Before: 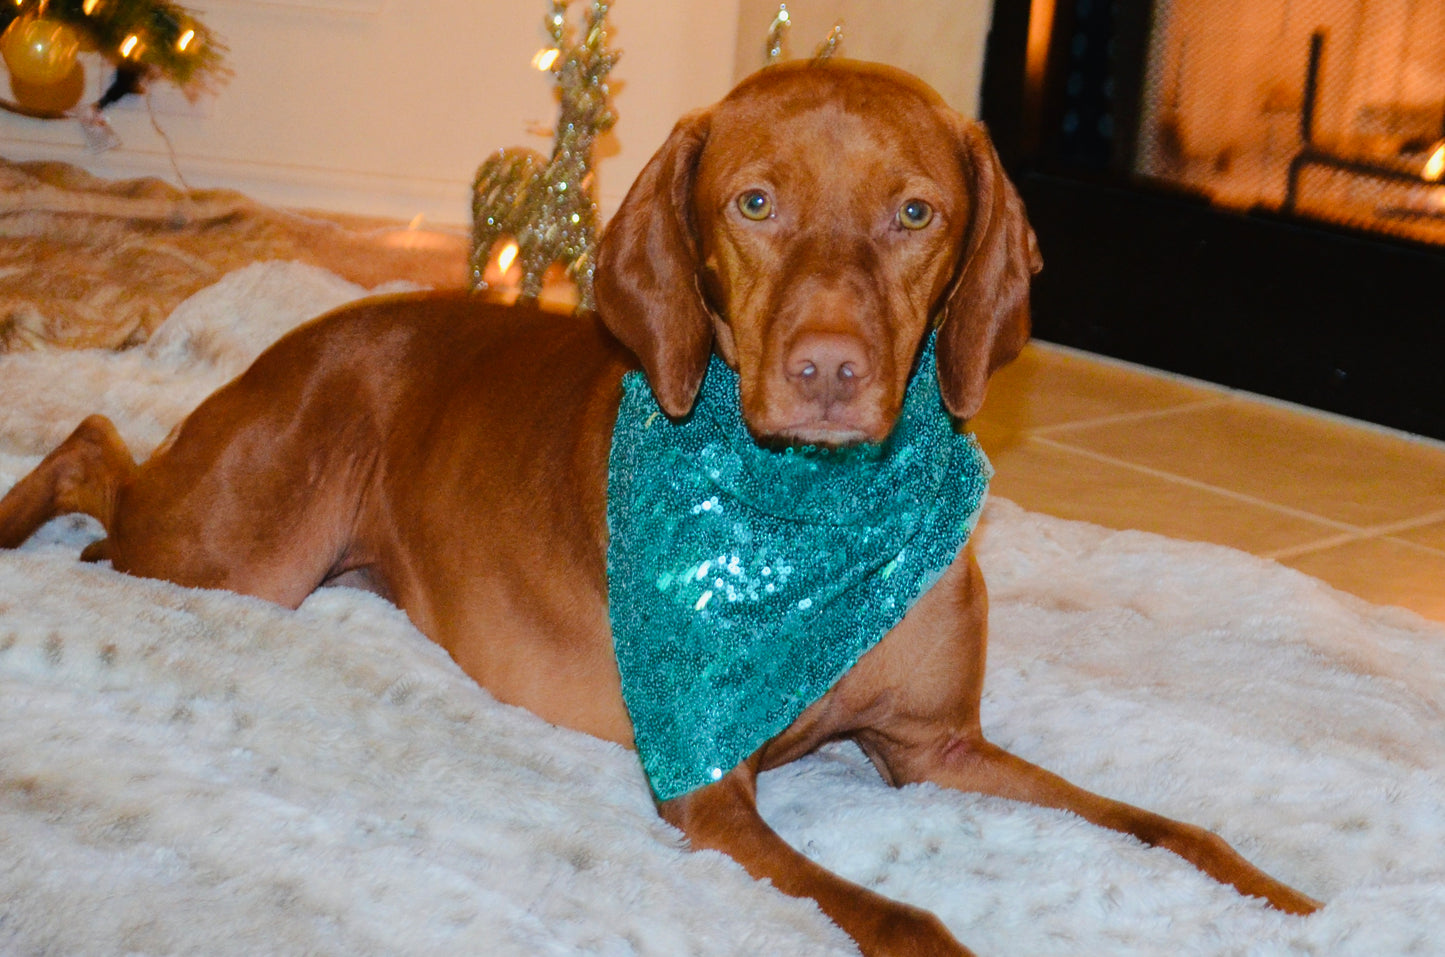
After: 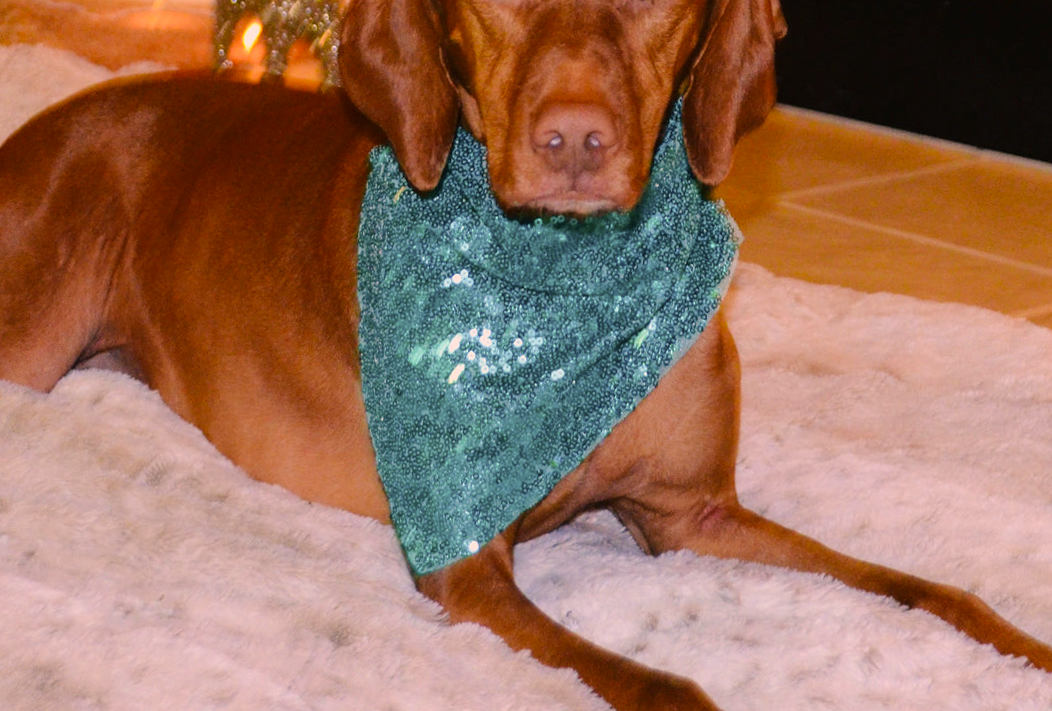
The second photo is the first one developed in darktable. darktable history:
color correction: highlights a* 21.16, highlights b* 19.61
crop: left 16.871%, top 22.857%, right 9.116%
rotate and perspective: rotation -1.42°, crop left 0.016, crop right 0.984, crop top 0.035, crop bottom 0.965
white balance: red 0.974, blue 1.044
